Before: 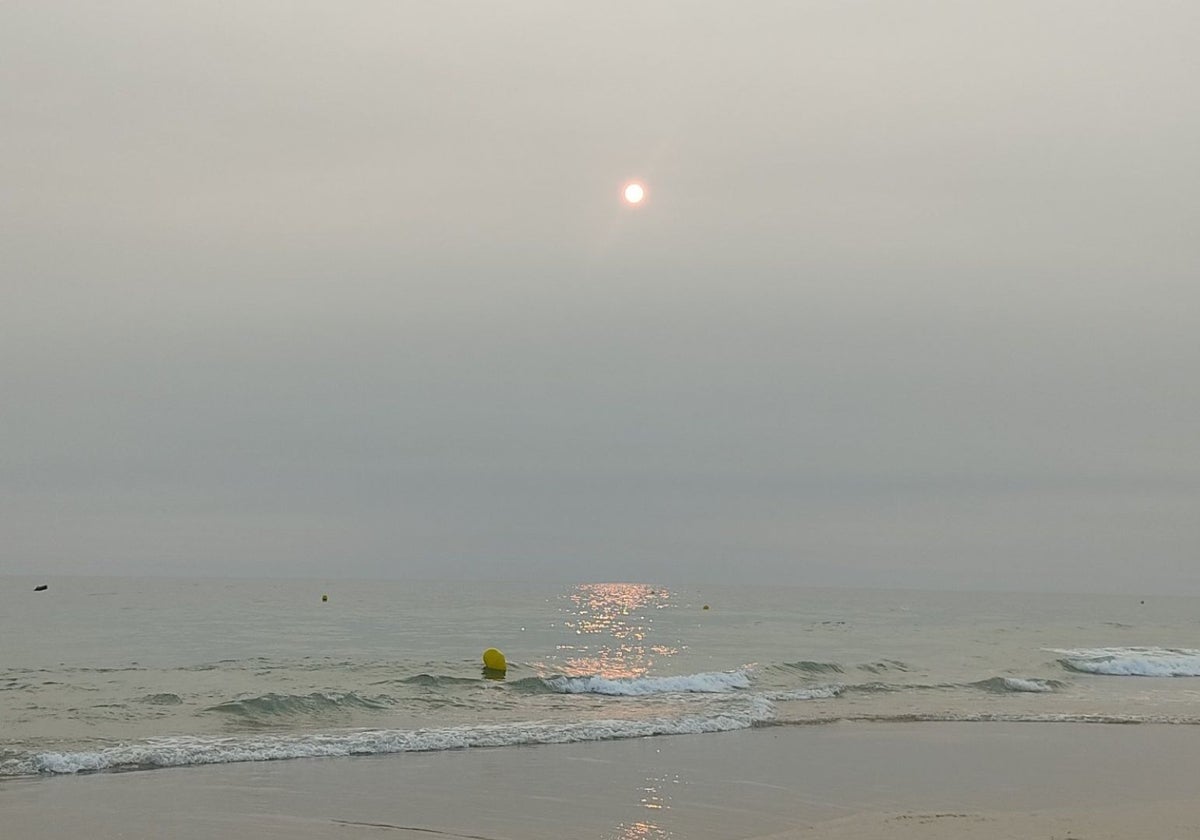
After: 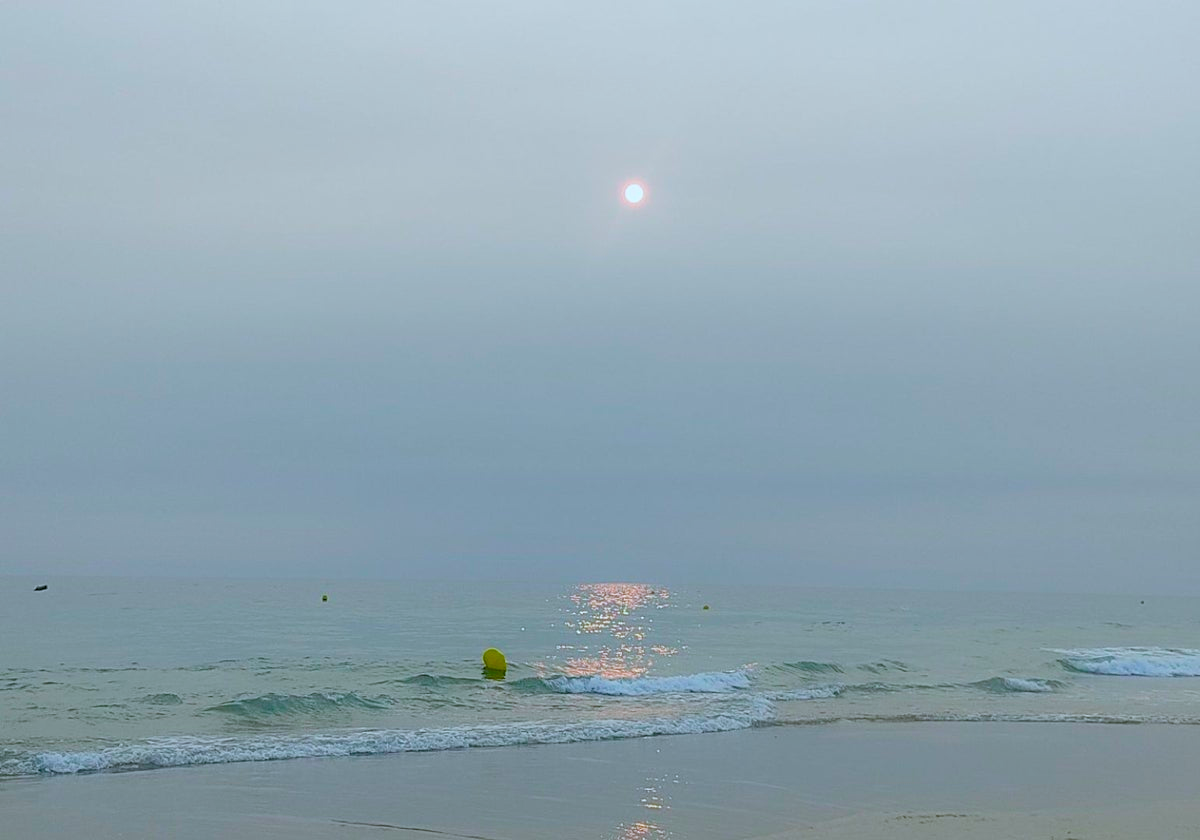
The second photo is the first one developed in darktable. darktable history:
color balance rgb: global offset › luminance -1.42%, perceptual saturation grading › global saturation 20%, perceptual saturation grading › highlights -14.12%, perceptual saturation grading › shadows 50.257%, perceptual brilliance grading › global brilliance 2.884%, perceptual brilliance grading › highlights -3.016%, perceptual brilliance grading › shadows 3.643%
color calibration: output R [0.948, 0.091, -0.04, 0], output G [-0.3, 1.384, -0.085, 0], output B [-0.108, 0.061, 1.08, 0], x 0.37, y 0.377, temperature 4301 K
contrast equalizer: octaves 7, y [[0.5, 0.496, 0.435, 0.435, 0.496, 0.5], [0.5 ×6], [0.5 ×6], [0 ×6], [0 ×6]]
